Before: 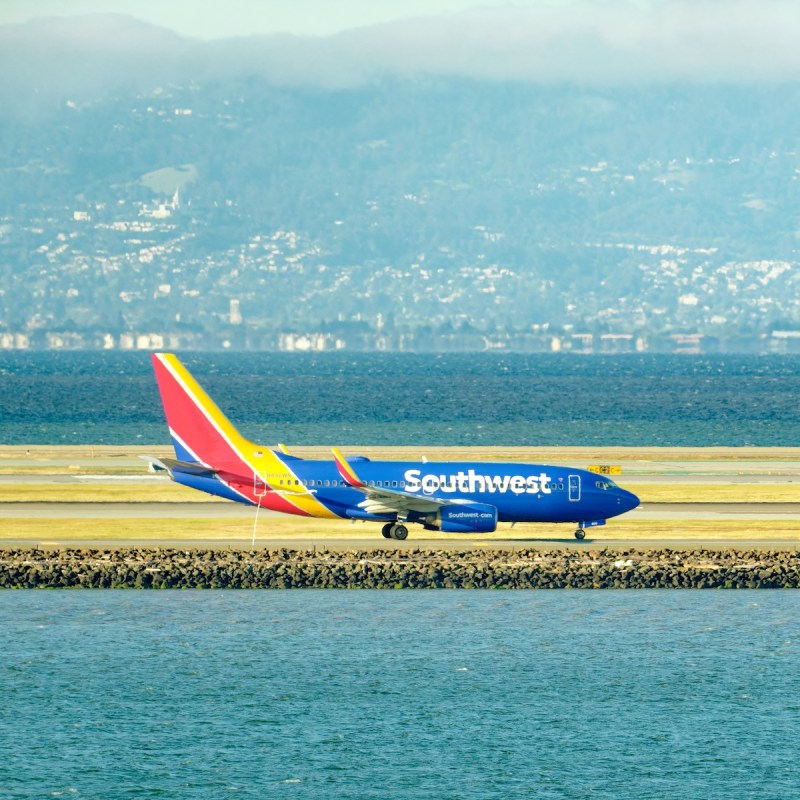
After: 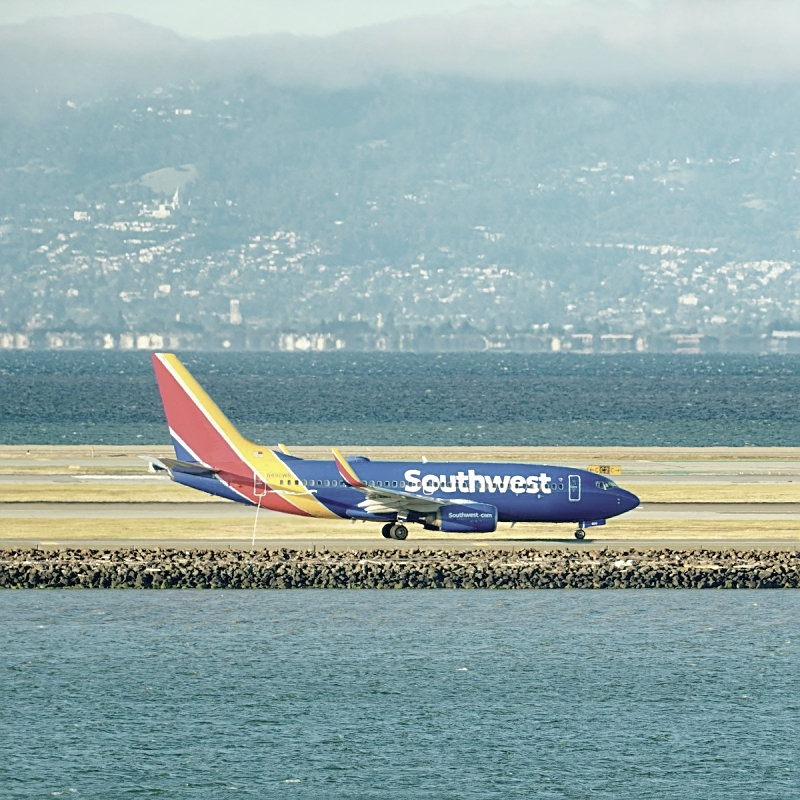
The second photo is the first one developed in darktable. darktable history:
contrast brightness saturation: contrast -0.051, saturation -0.409
sharpen: on, module defaults
